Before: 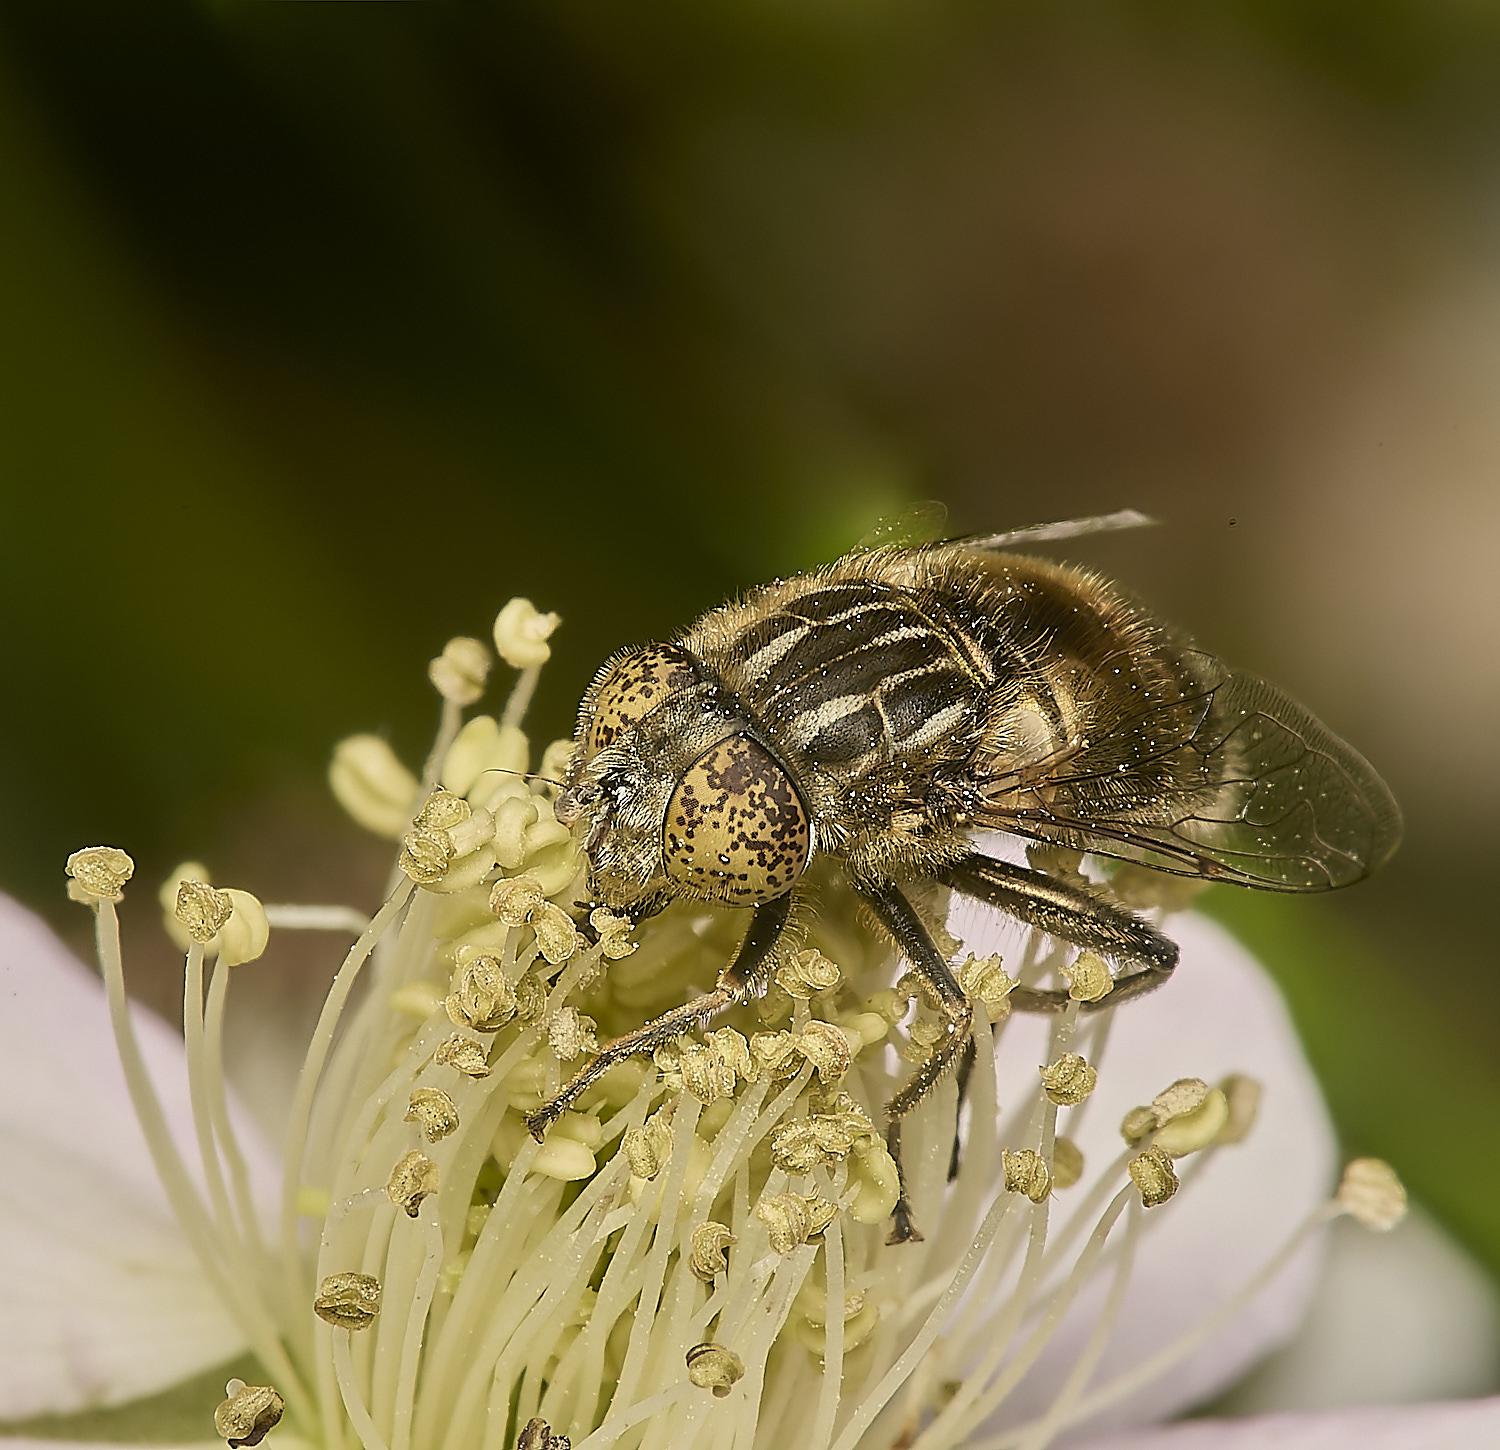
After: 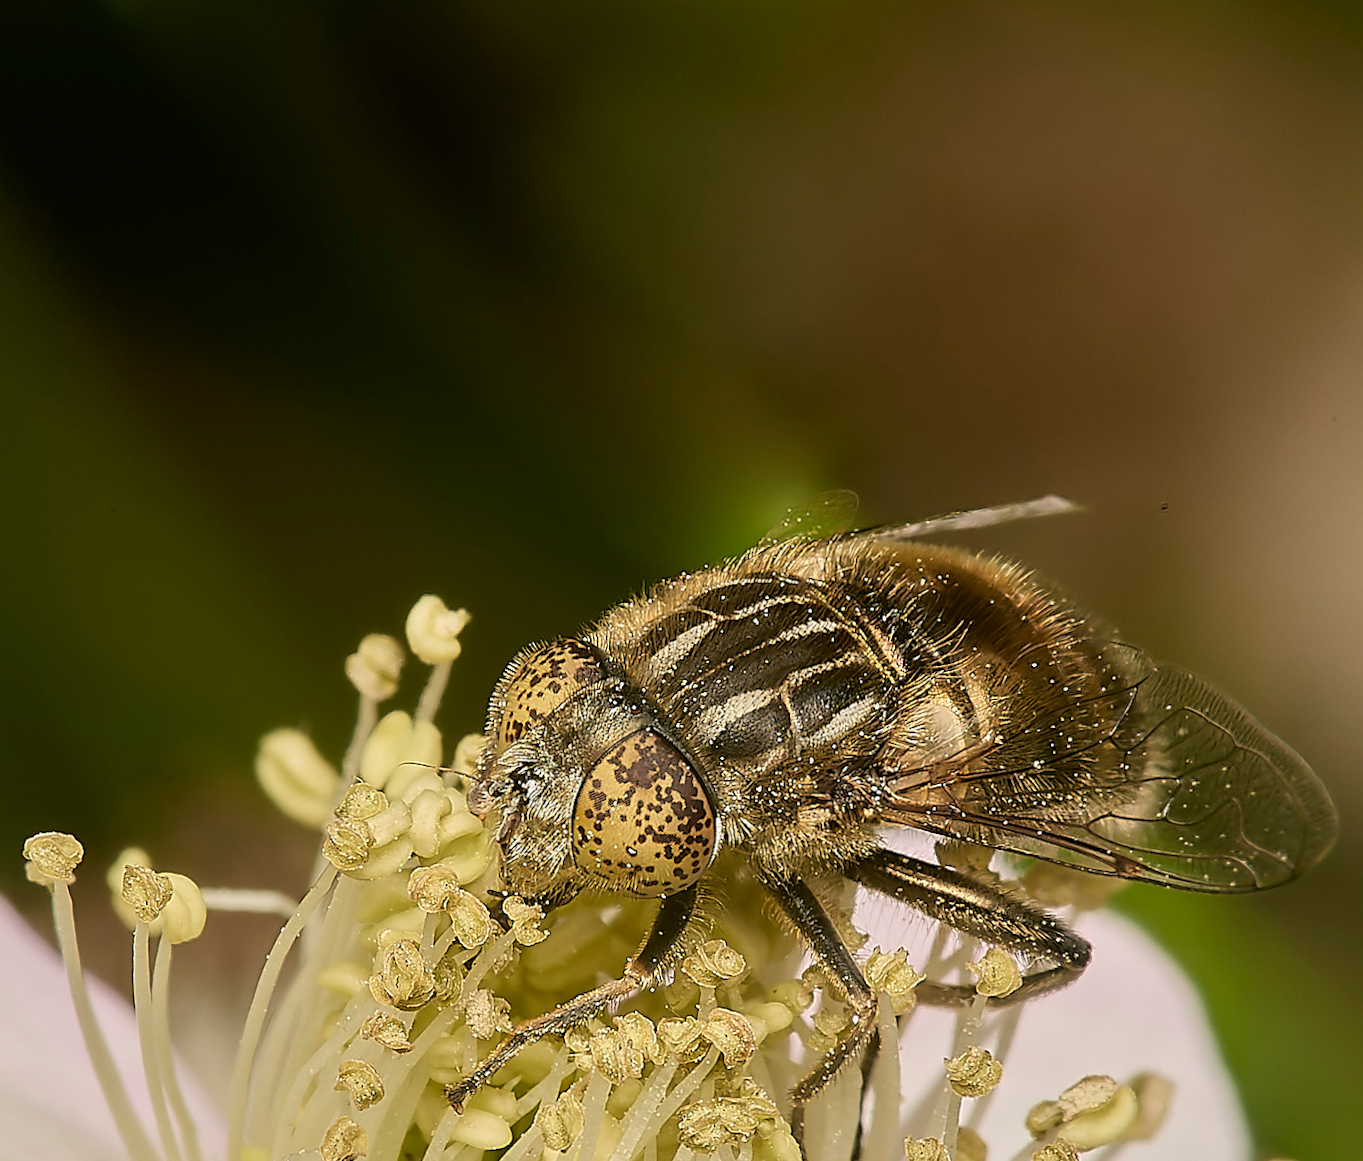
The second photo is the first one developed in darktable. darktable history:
crop and rotate: angle 0.2°, left 0.275%, right 3.127%, bottom 14.18%
rotate and perspective: rotation 0.062°, lens shift (vertical) 0.115, lens shift (horizontal) -0.133, crop left 0.047, crop right 0.94, crop top 0.061, crop bottom 0.94
